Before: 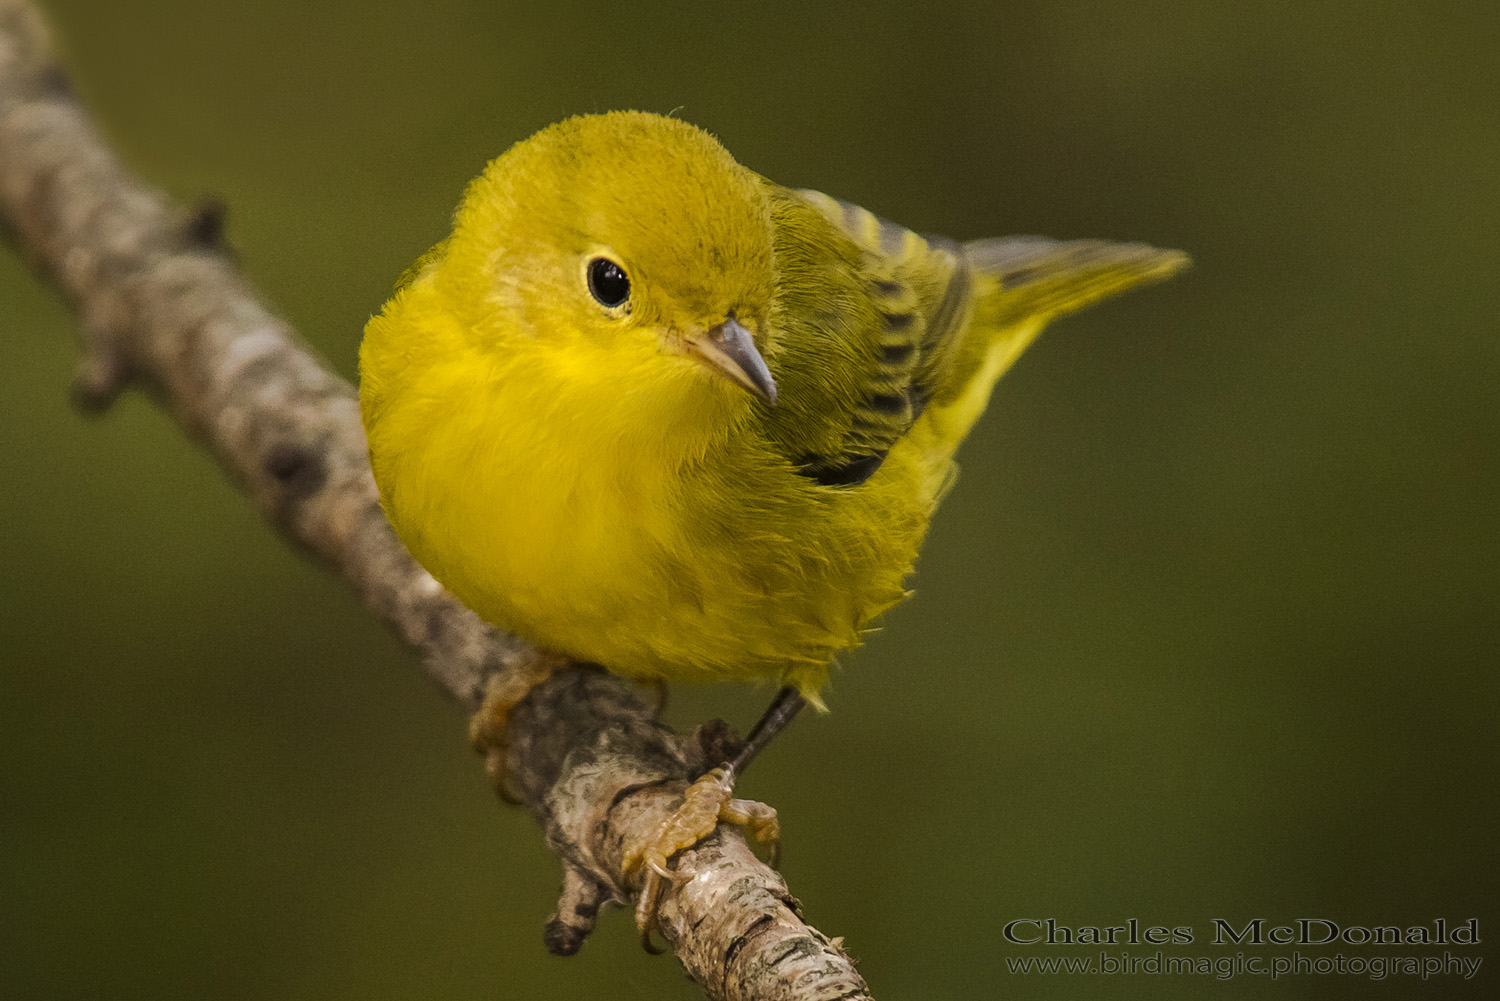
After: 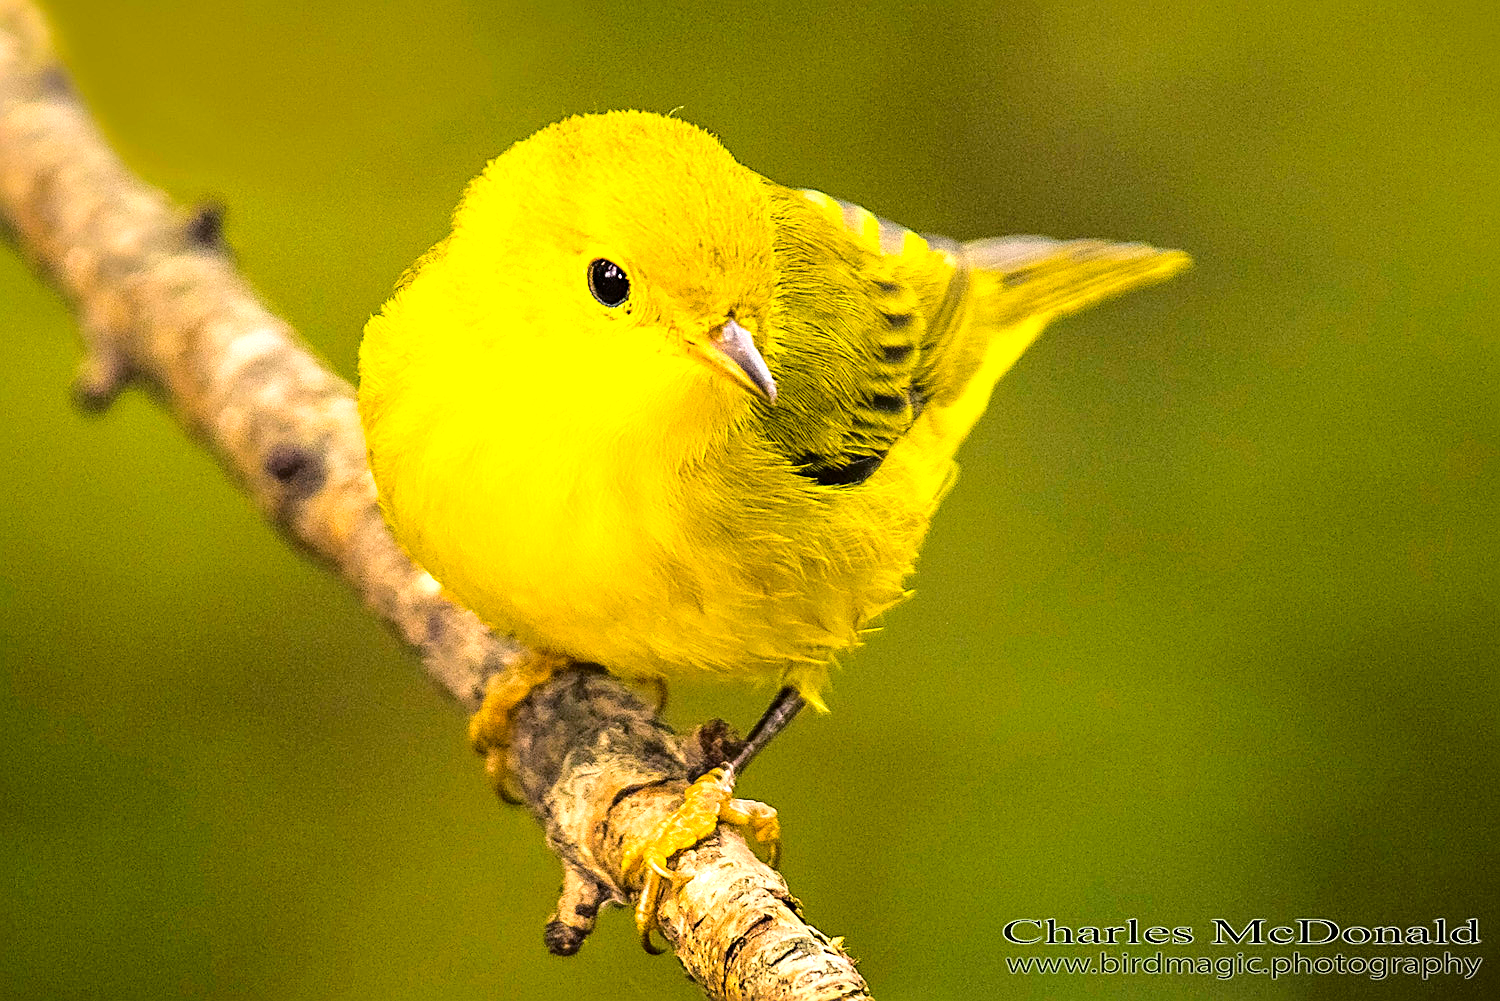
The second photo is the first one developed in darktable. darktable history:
exposure: black level correction 0, exposure 1.443 EV, compensate highlight preservation false
color balance rgb: shadows lift › luminance -21.822%, shadows lift › chroma 6.585%, shadows lift › hue 268.7°, power › chroma 0.509%, power › hue 260.17°, perceptual saturation grading › global saturation 35.305%, global vibrance 19.801%
tone curve: curves: ch0 [(0, 0) (0.003, 0.002) (0.011, 0.007) (0.025, 0.016) (0.044, 0.027) (0.069, 0.045) (0.1, 0.077) (0.136, 0.114) (0.177, 0.166) (0.224, 0.241) (0.277, 0.328) (0.335, 0.413) (0.399, 0.498) (0.468, 0.572) (0.543, 0.638) (0.623, 0.711) (0.709, 0.786) (0.801, 0.853) (0.898, 0.929) (1, 1)], color space Lab, independent channels, preserve colors none
sharpen: amount 0.742
